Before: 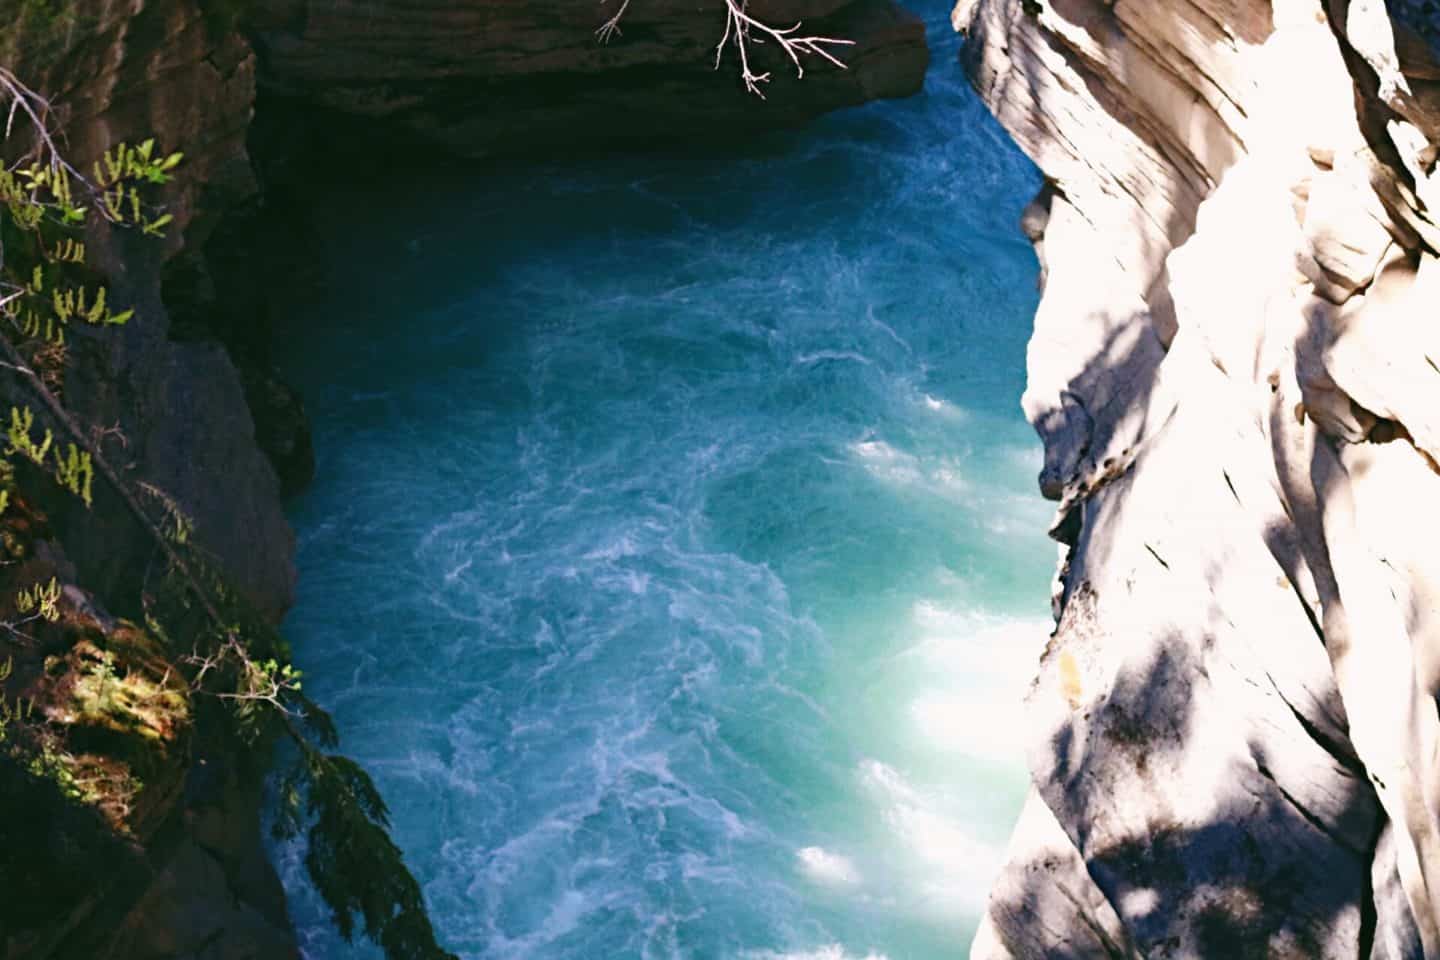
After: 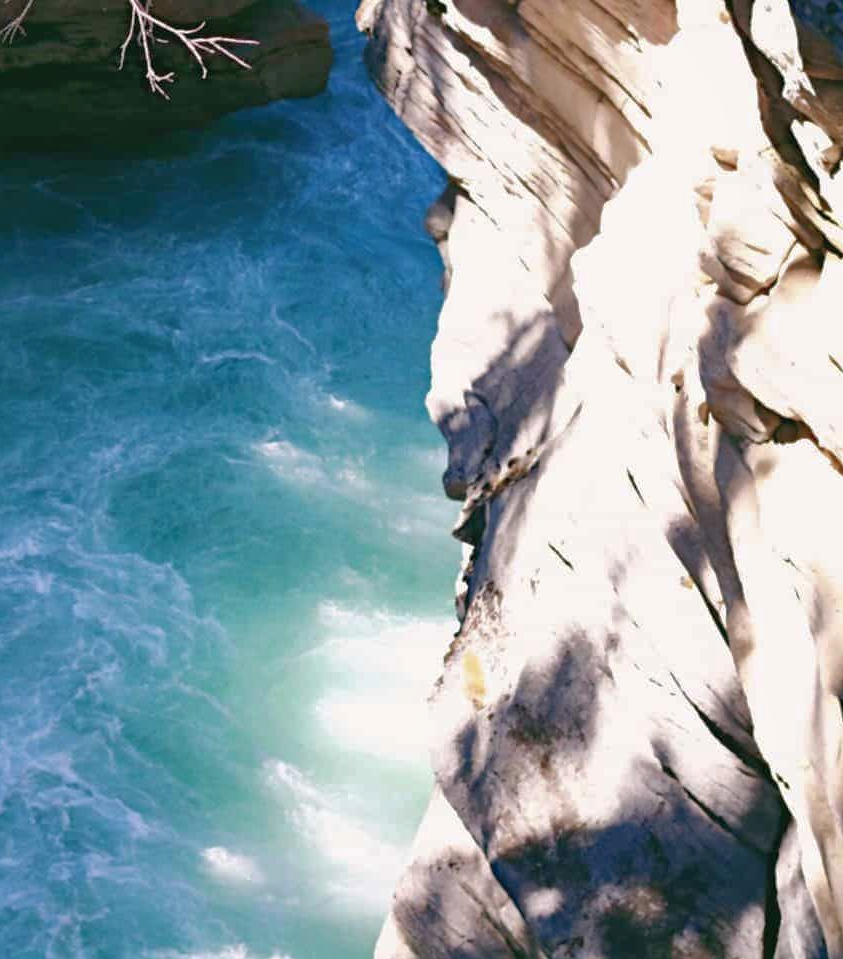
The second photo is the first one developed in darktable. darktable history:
crop: left 41.402%
shadows and highlights: on, module defaults
